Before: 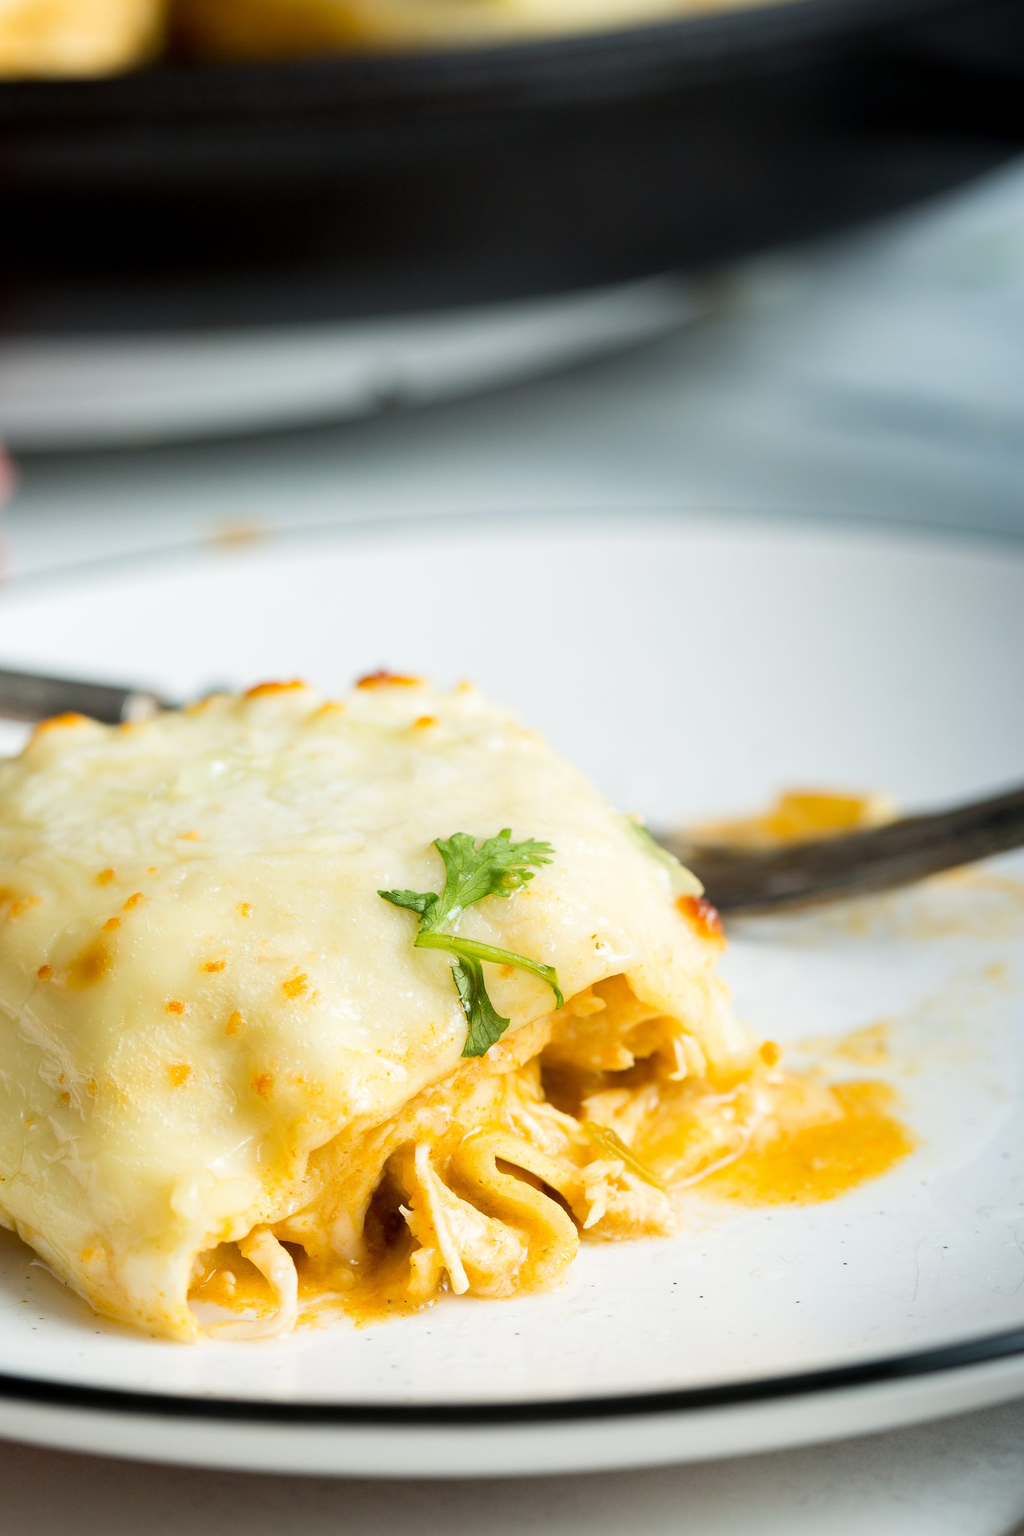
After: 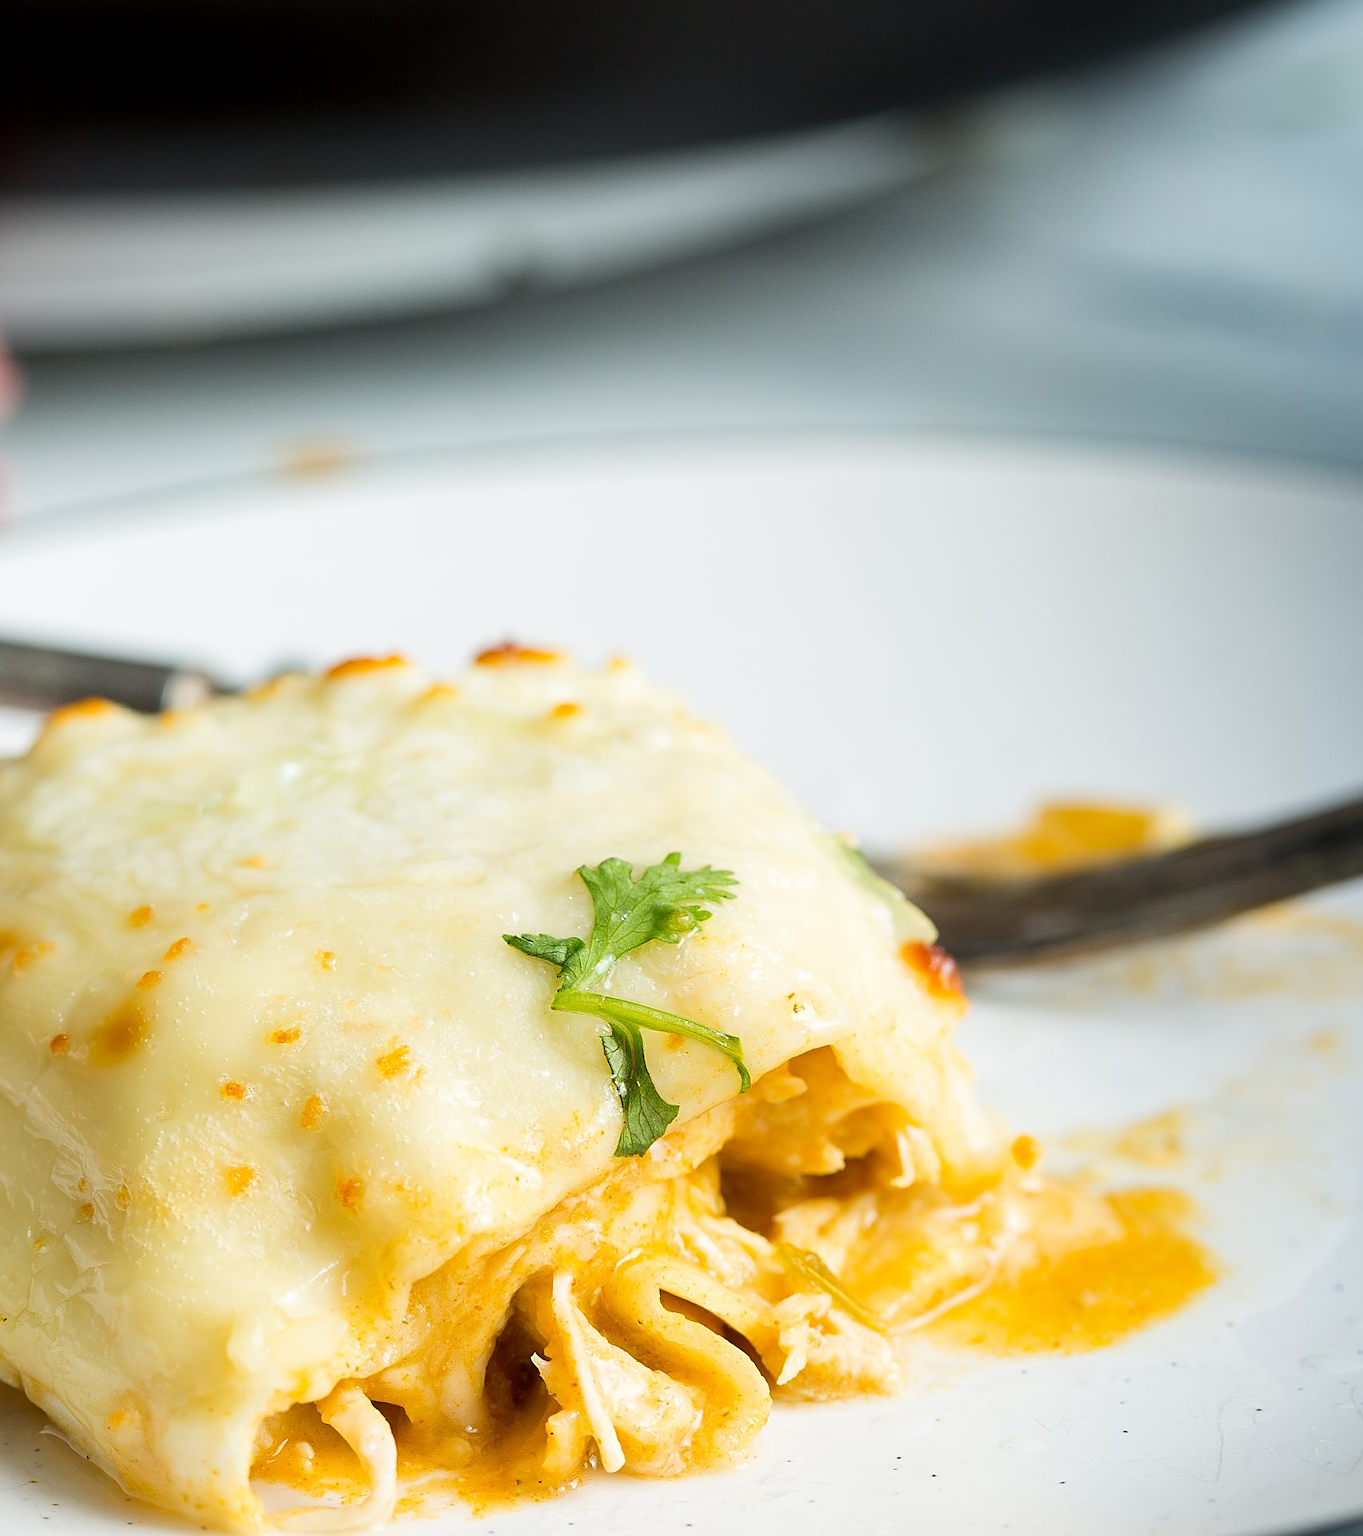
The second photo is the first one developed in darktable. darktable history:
crop and rotate: top 12.289%, bottom 12.562%
sharpen: on, module defaults
